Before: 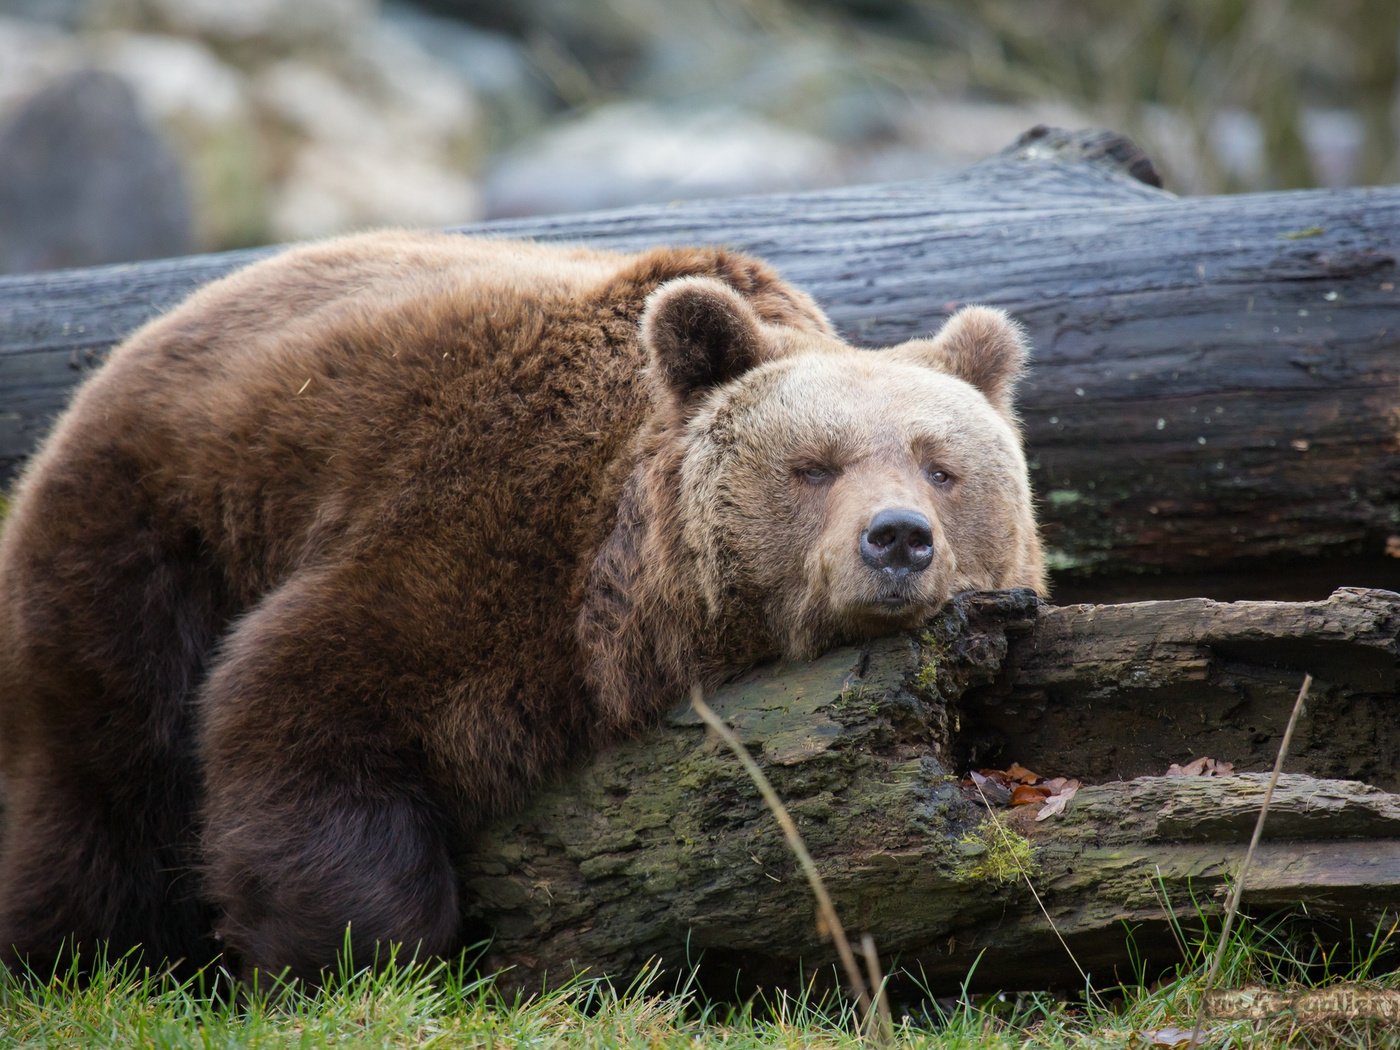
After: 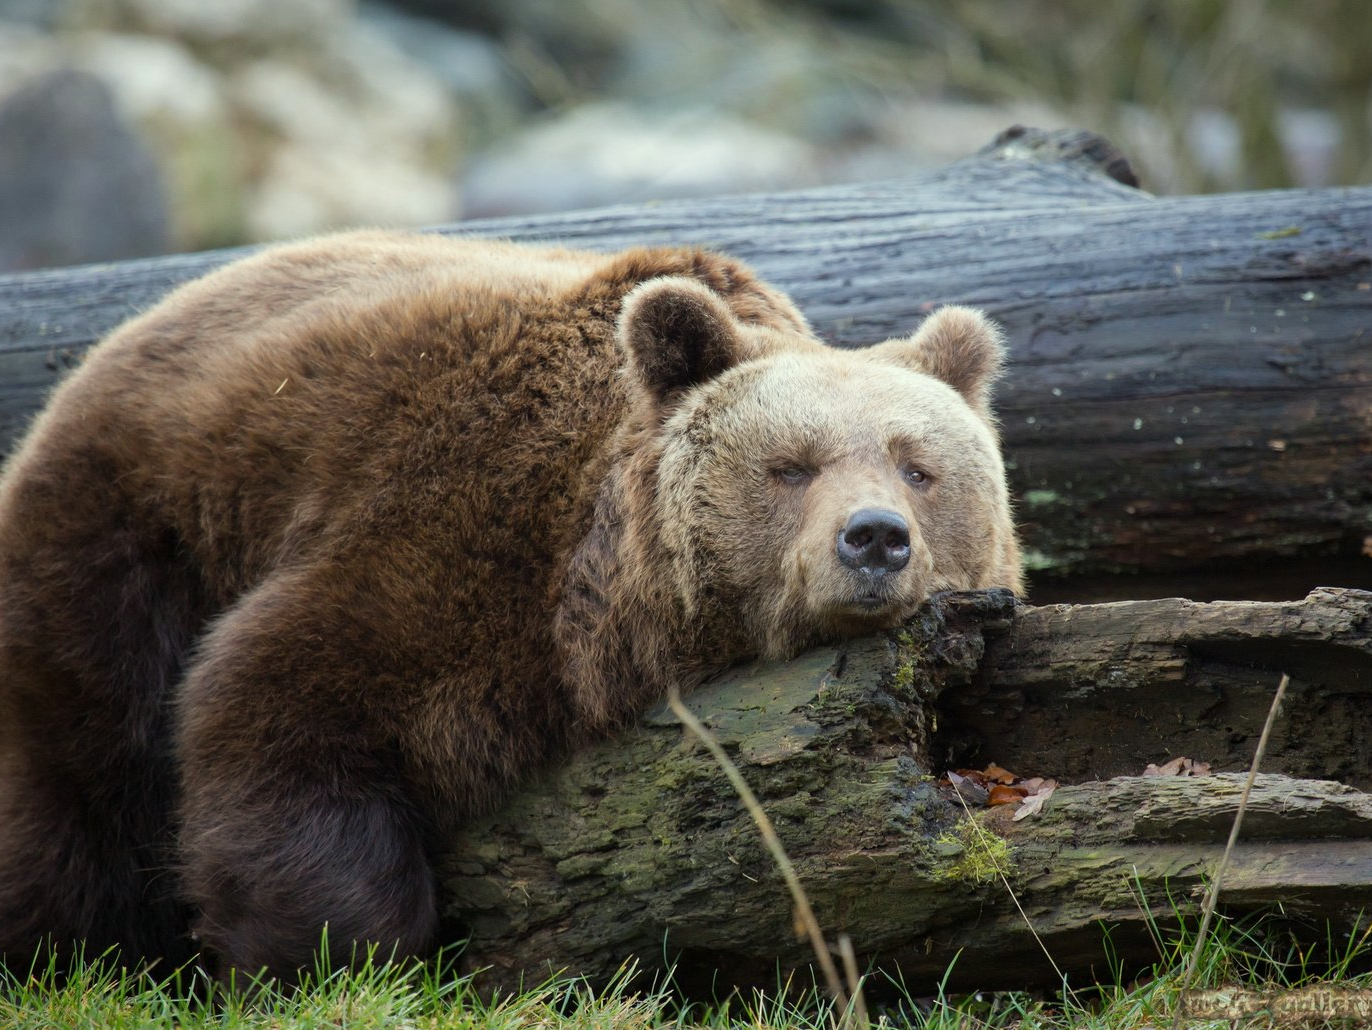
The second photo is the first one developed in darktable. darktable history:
crop: left 1.71%, right 0.274%, bottom 1.89%
color correction: highlights a* -4.57, highlights b* 5.06, saturation 0.945
exposure: compensate highlight preservation false
